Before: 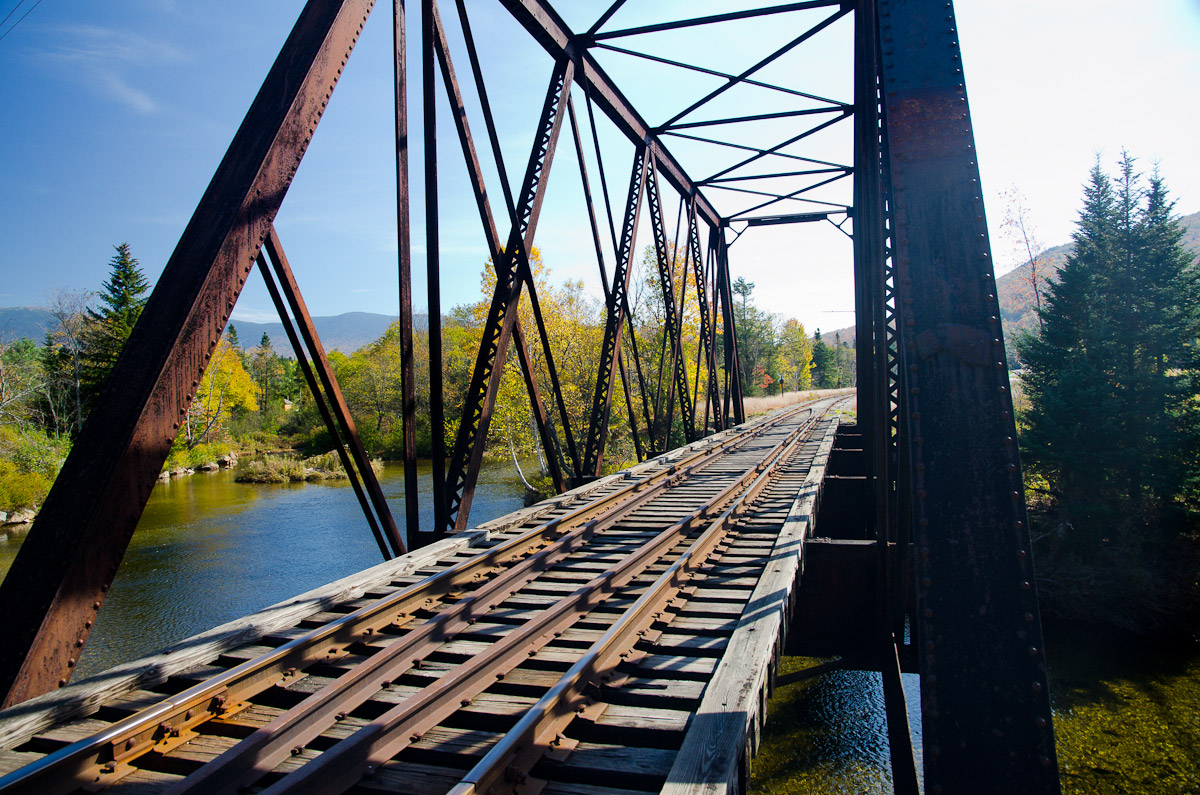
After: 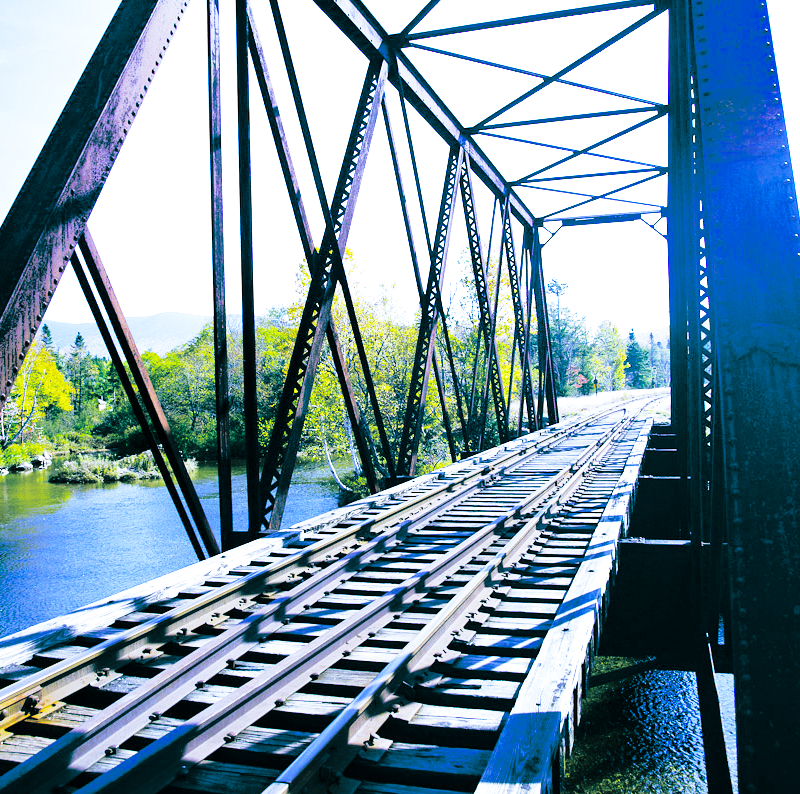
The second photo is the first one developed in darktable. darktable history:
base curve: curves: ch0 [(0, 0) (0.04, 0.03) (0.133, 0.232) (0.448, 0.748) (0.843, 0.968) (1, 1)], preserve colors none
split-toning: shadows › hue 183.6°, shadows › saturation 0.52, highlights › hue 0°, highlights › saturation 0
exposure: exposure 0.6 EV, compensate highlight preservation false
crop and rotate: left 15.546%, right 17.787%
white balance: red 0.766, blue 1.537
